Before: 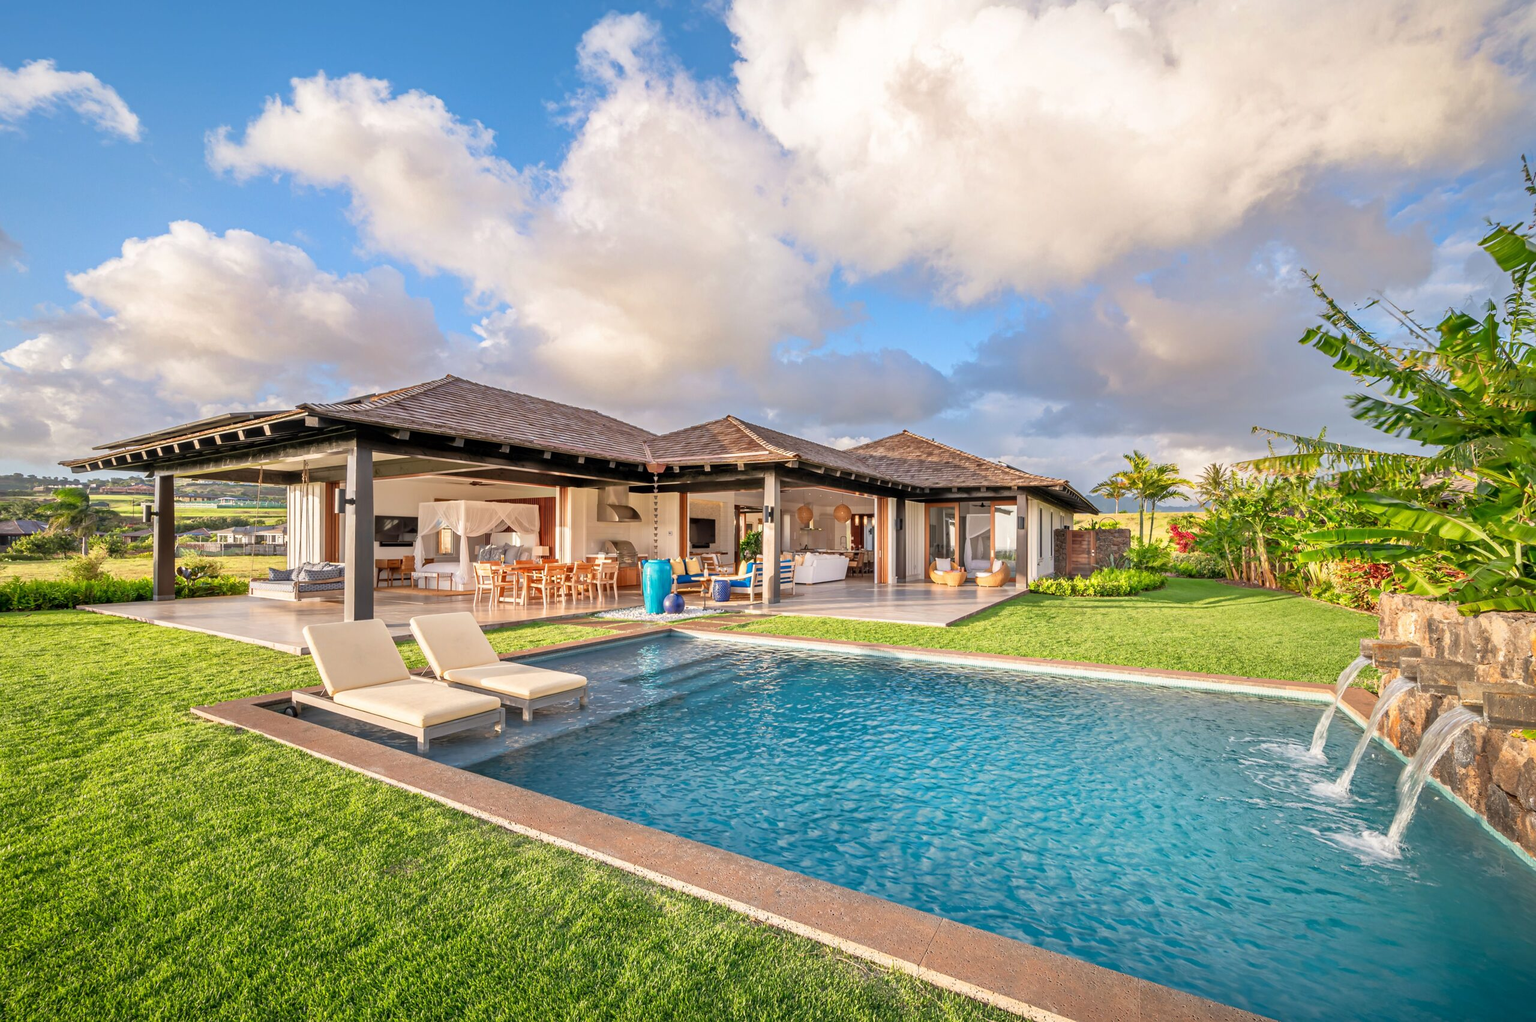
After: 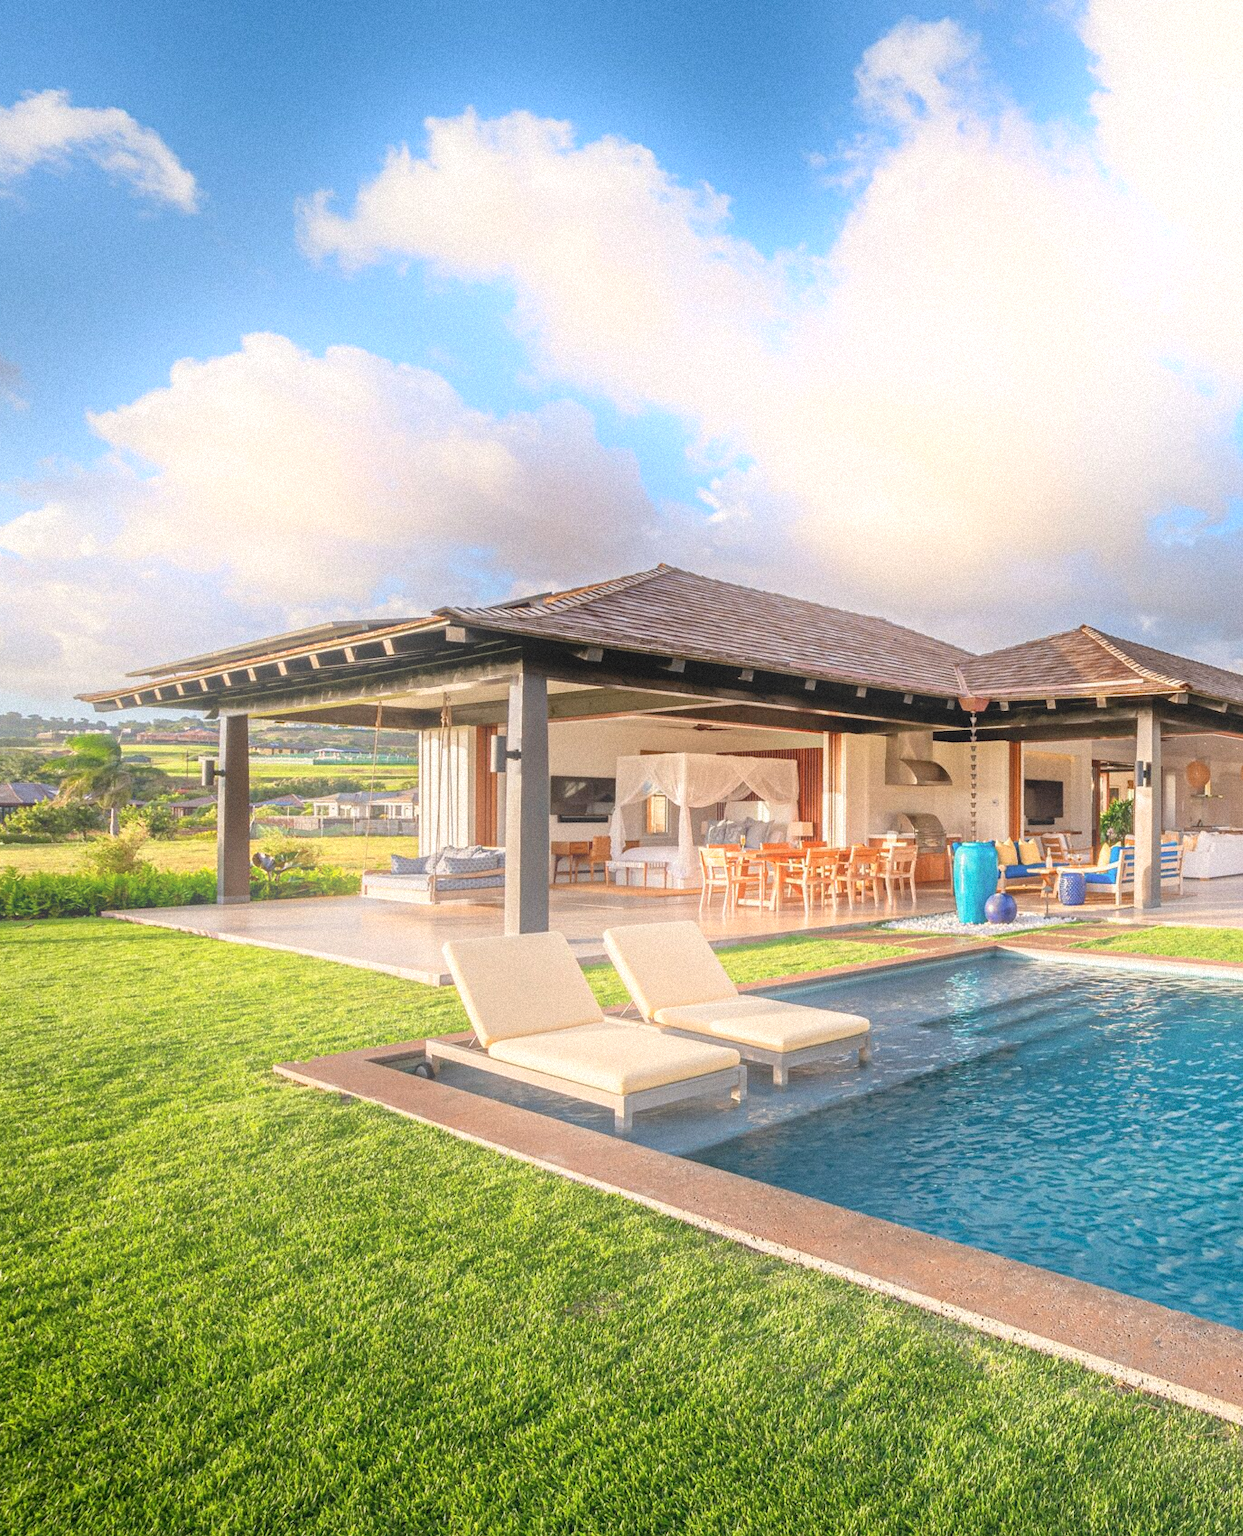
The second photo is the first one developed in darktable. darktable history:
crop: left 0.587%, right 45.588%, bottom 0.086%
bloom: on, module defaults
grain: mid-tones bias 0%
